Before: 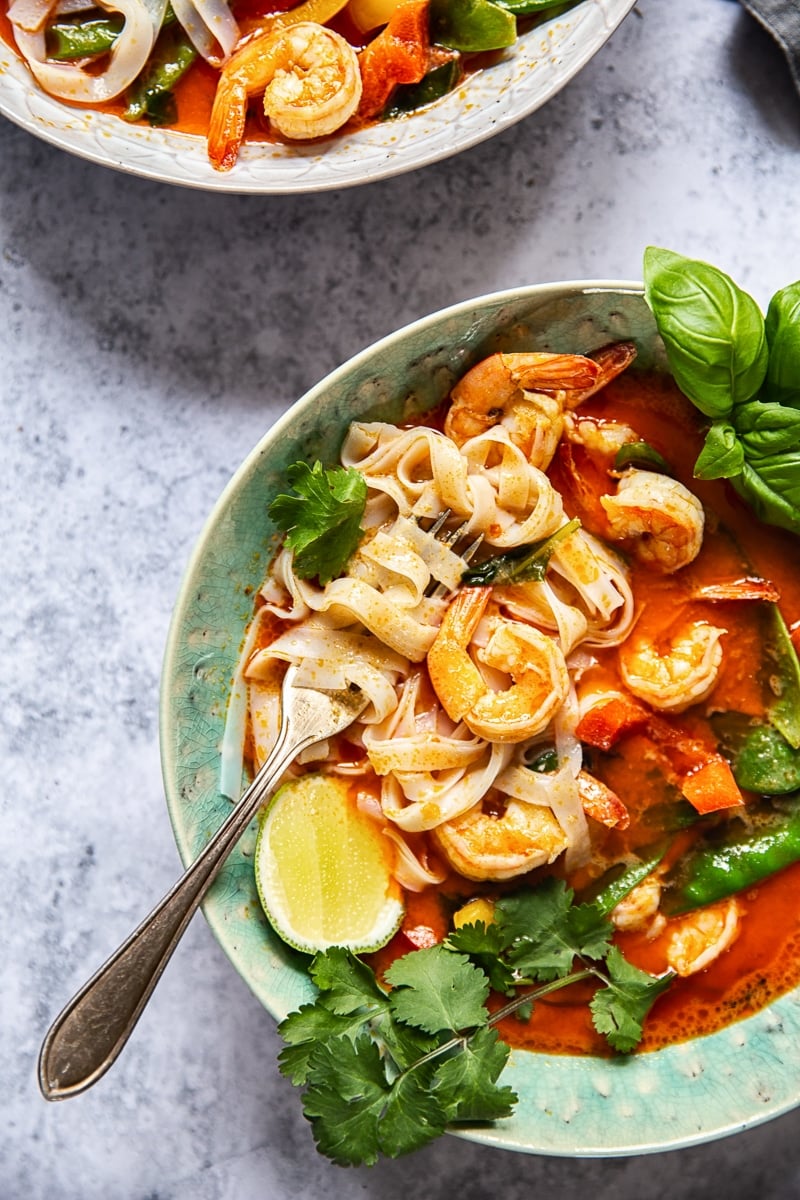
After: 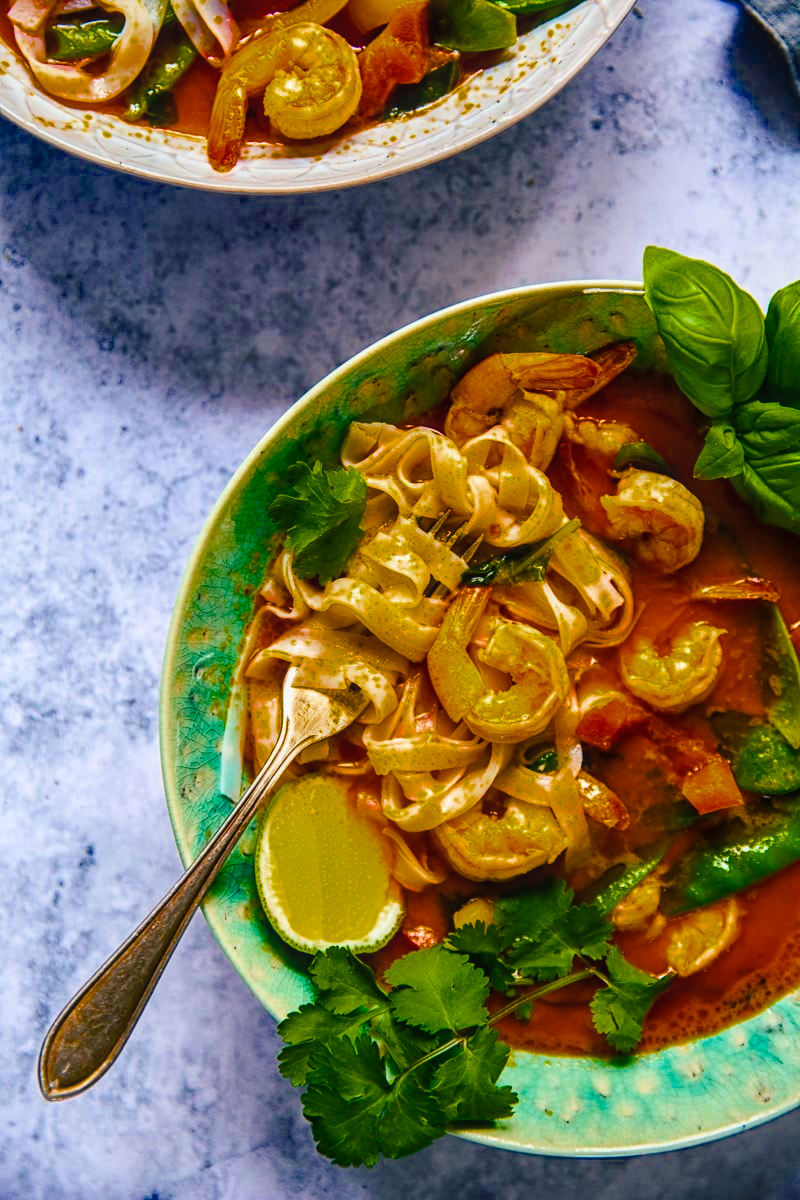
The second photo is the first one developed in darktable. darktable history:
color balance rgb: shadows lift › chroma 7.519%, shadows lift › hue 245.09°, perceptual saturation grading › global saturation 65.253%, perceptual saturation grading › highlights 59.654%, perceptual saturation grading › mid-tones 49.676%, perceptual saturation grading › shadows 49.468%, global vibrance 7.171%, saturation formula JzAzBz (2021)
local contrast: detail 109%
